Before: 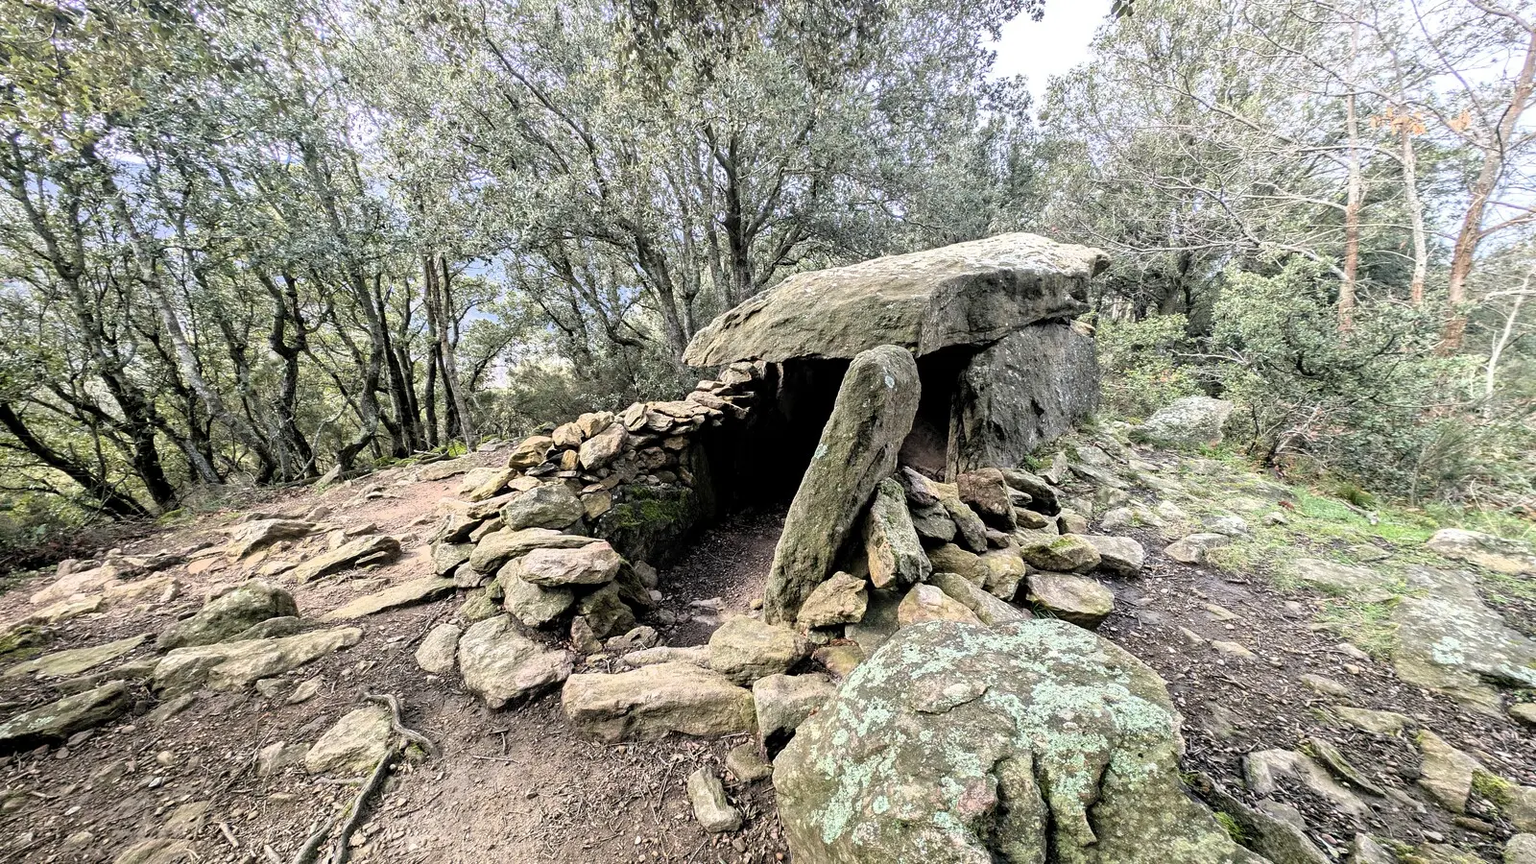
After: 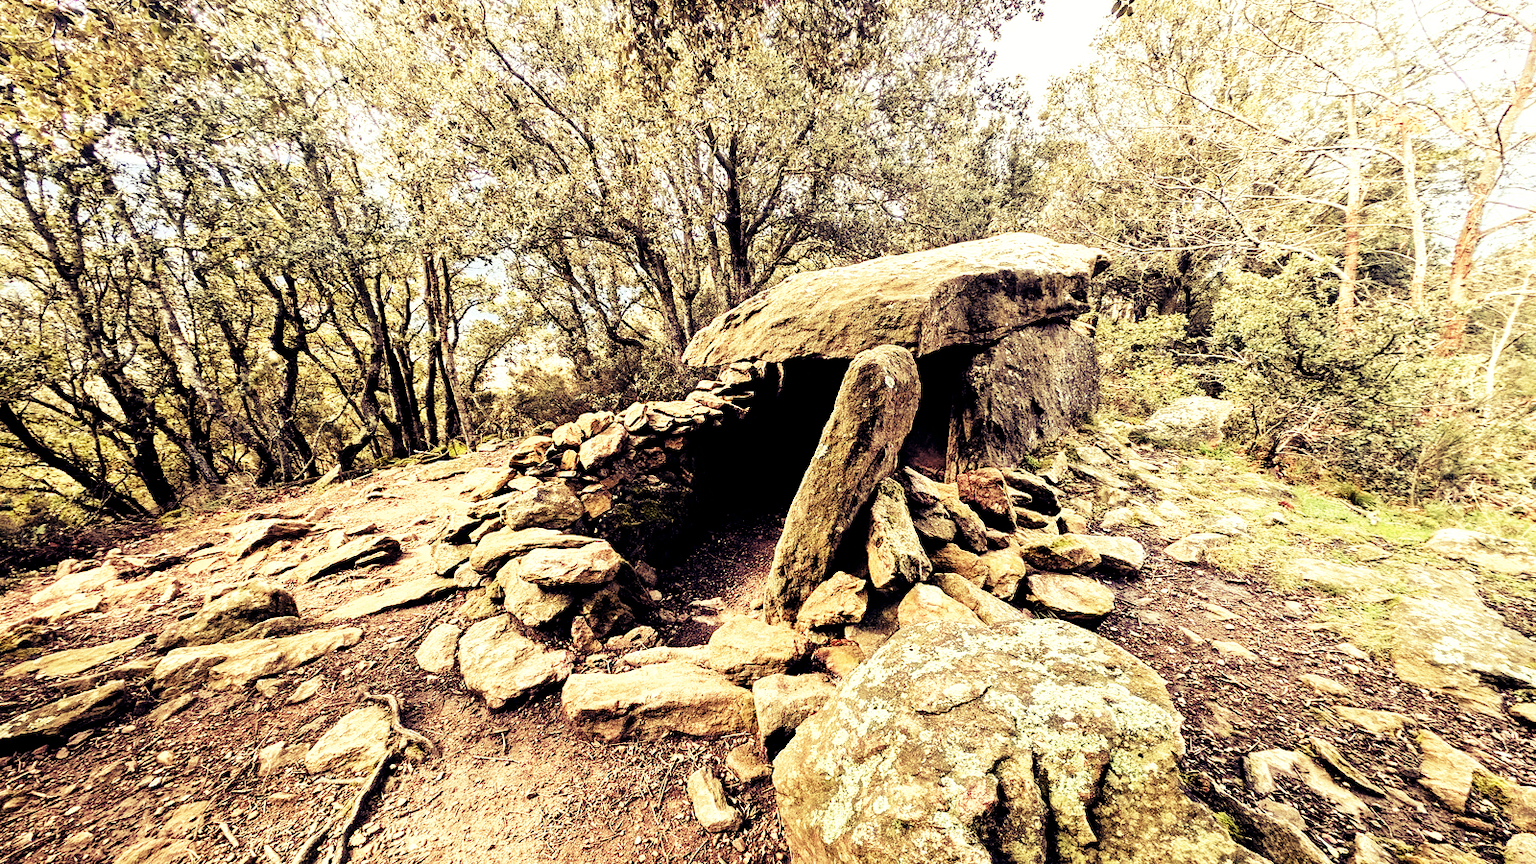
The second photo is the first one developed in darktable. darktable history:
tone curve: curves: ch0 [(0, 0) (0.003, 0.002) (0.011, 0.002) (0.025, 0.002) (0.044, 0.002) (0.069, 0.002) (0.1, 0.003) (0.136, 0.008) (0.177, 0.03) (0.224, 0.058) (0.277, 0.139) (0.335, 0.233) (0.399, 0.363) (0.468, 0.506) (0.543, 0.649) (0.623, 0.781) (0.709, 0.88) (0.801, 0.956) (0.898, 0.994) (1, 1)], preserve colors none
color look up table: target L [82.68, 85.23, 73.99, 73.7, 79.09, 74.55, 70.63, 69.17, 60.69, 56.54, 55.81, 53.29, 38.33, 0.047, 200.01, 84.78, 82.95, 69.75, 61.21, 63.97, 50.79, 48.17, 47.23, 46.71, 31.86, 41.21, 13.63, 93.59, 73.55, 72.38, 52.29, 49.86, 55.76, 48.68, 38.25, 36.7, 44.24, 36.15, 38.33, 23.52, 19.05, 19.5, 86.7, 72.77, 66.56, 63.14, 47.99, 40.07, 33.53], target a [-16.89, -17.83, -60.53, -54.11, -10.18, -42.45, -58.76, 4.277, -5.115, -32.67, -34.96, -12.09, -18.64, 1.273, 0, -11.35, -16.04, 5.105, 23.01, 10.77, 43.43, 46.05, 34.76, 31.91, 13, 34.94, 10.11, -10.14, 23.42, 22.47, 60.41, 51.45, 28.03, 45.45, 15.41, 27.29, 41.85, 37.96, 31.61, 19.31, 22.51, 23.76, -17.52, -12.48, -36.87, -21.62, -1.336, -2.919, -9.313], target b [61.57, 44.2, 32.23, 18.77, 27.63, 42.12, 50.05, 42.67, 39.39, 20.47, 32.07, 21.32, 20.93, -13.19, 0, 34.37, 58.98, 49.02, 24.82, 28.39, 11.26, 35.48, 14.88, 32.01, 14.97, 28.94, 5.936, 17.72, -16.75, -18.41, -47.24, -8.251, 6.968, -9.936, -27.21, -60.17, -26.17, -73.69, 8.441, -14.67, -29.75, -29.37, -10.94, -6.031, -2.958, -33.13, 5.667, -11.7, -6.089], num patches 49
